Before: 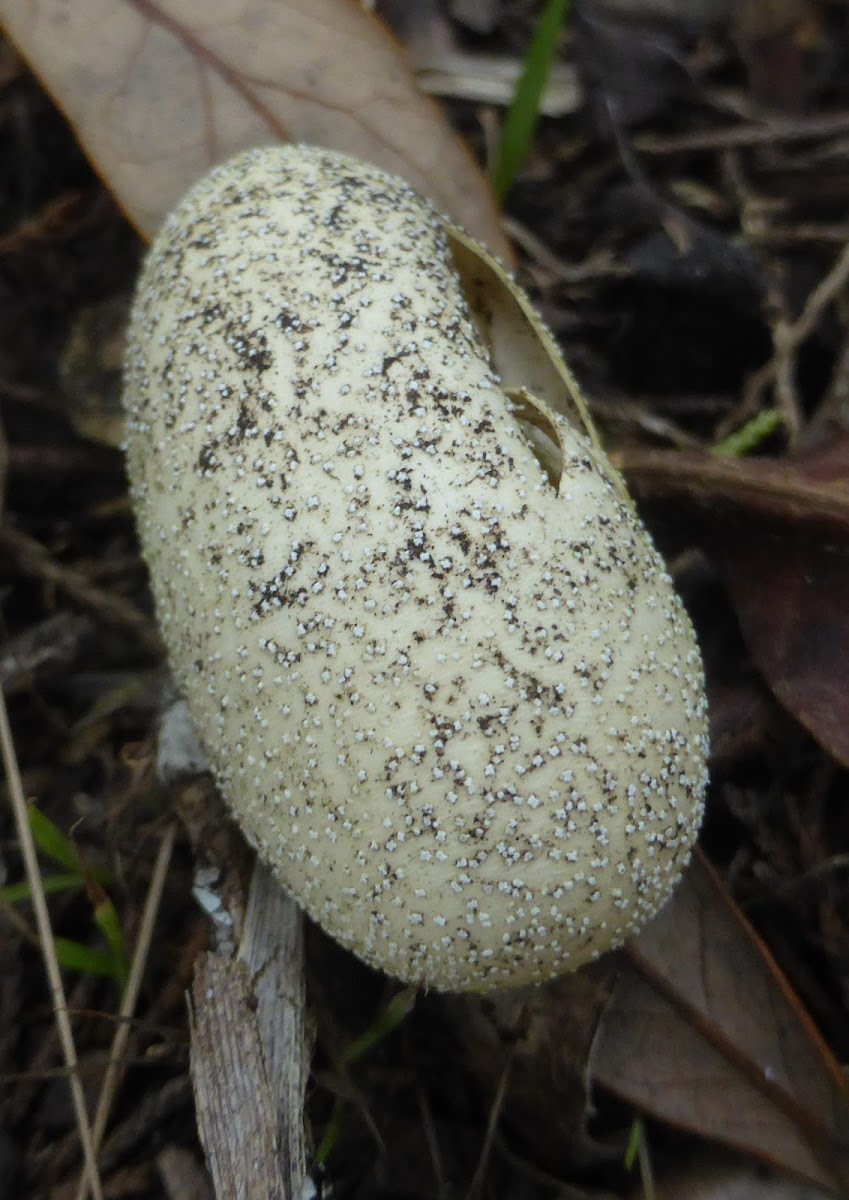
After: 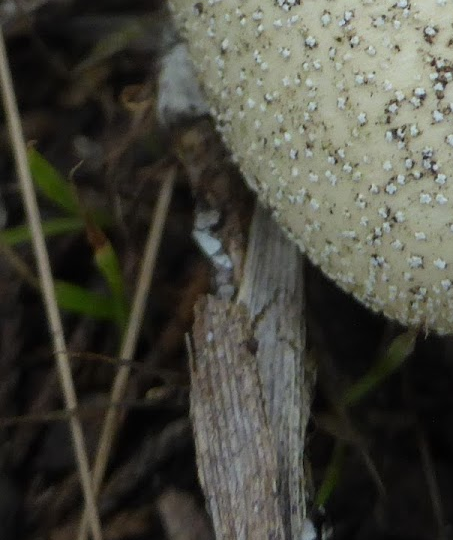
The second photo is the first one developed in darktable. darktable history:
crop and rotate: top 54.755%, right 46.535%, bottom 0.185%
